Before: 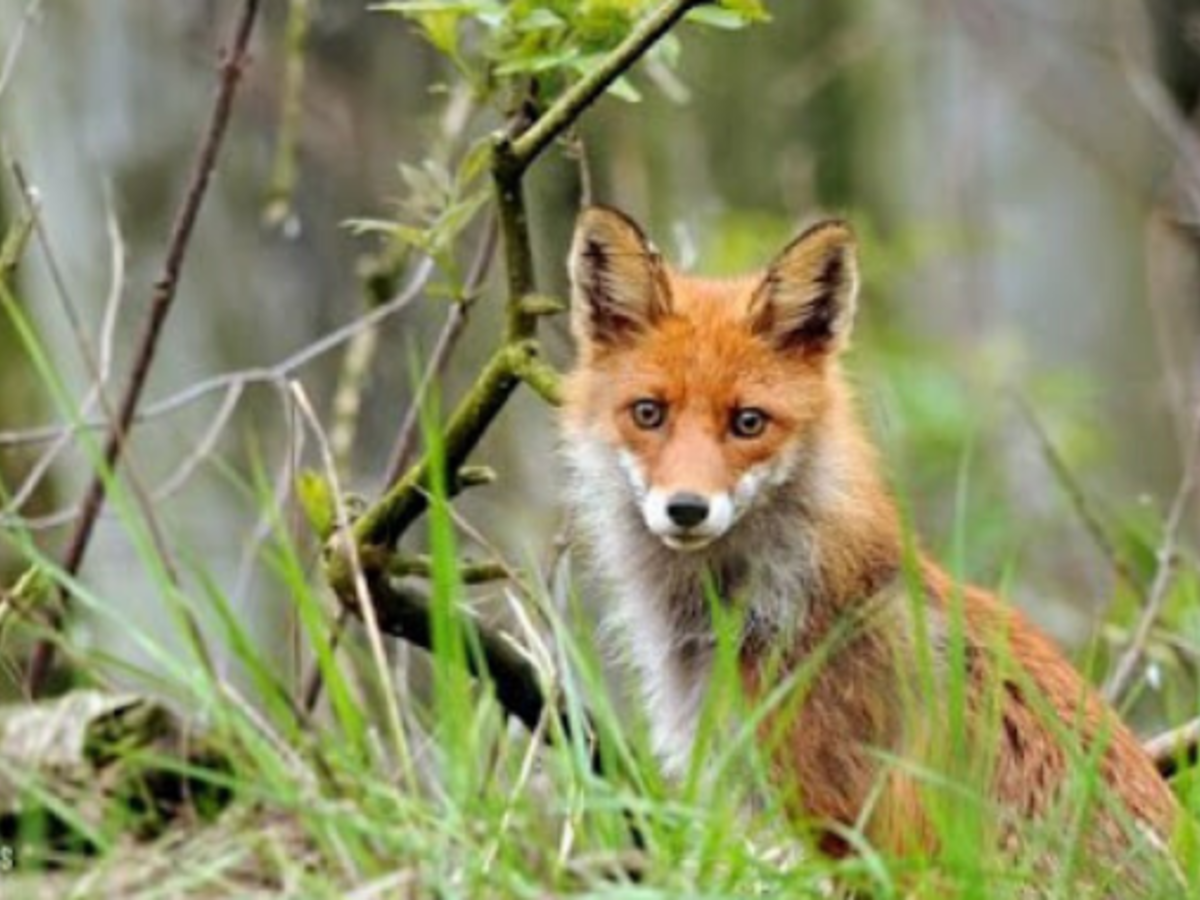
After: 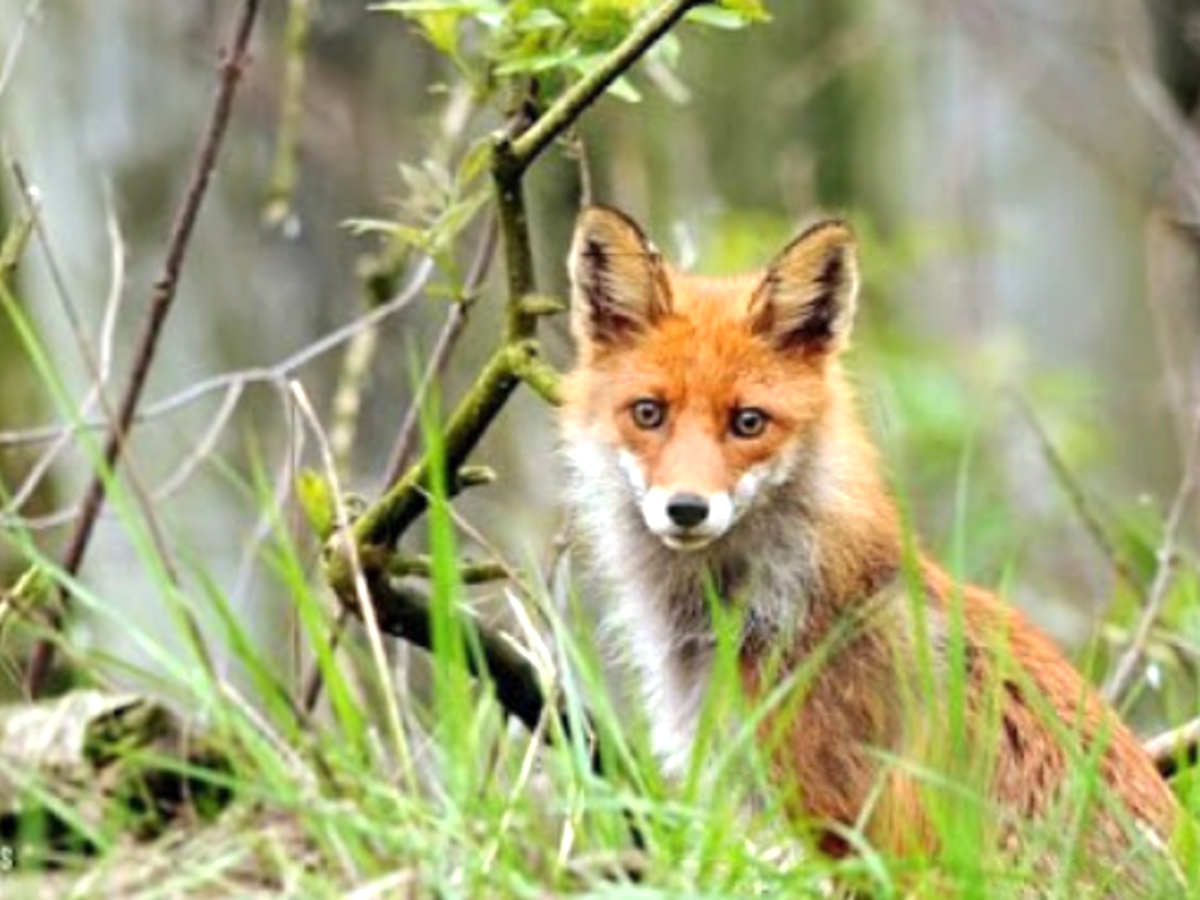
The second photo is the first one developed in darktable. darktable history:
exposure: exposure 0.497 EV, compensate exposure bias true, compensate highlight preservation false
